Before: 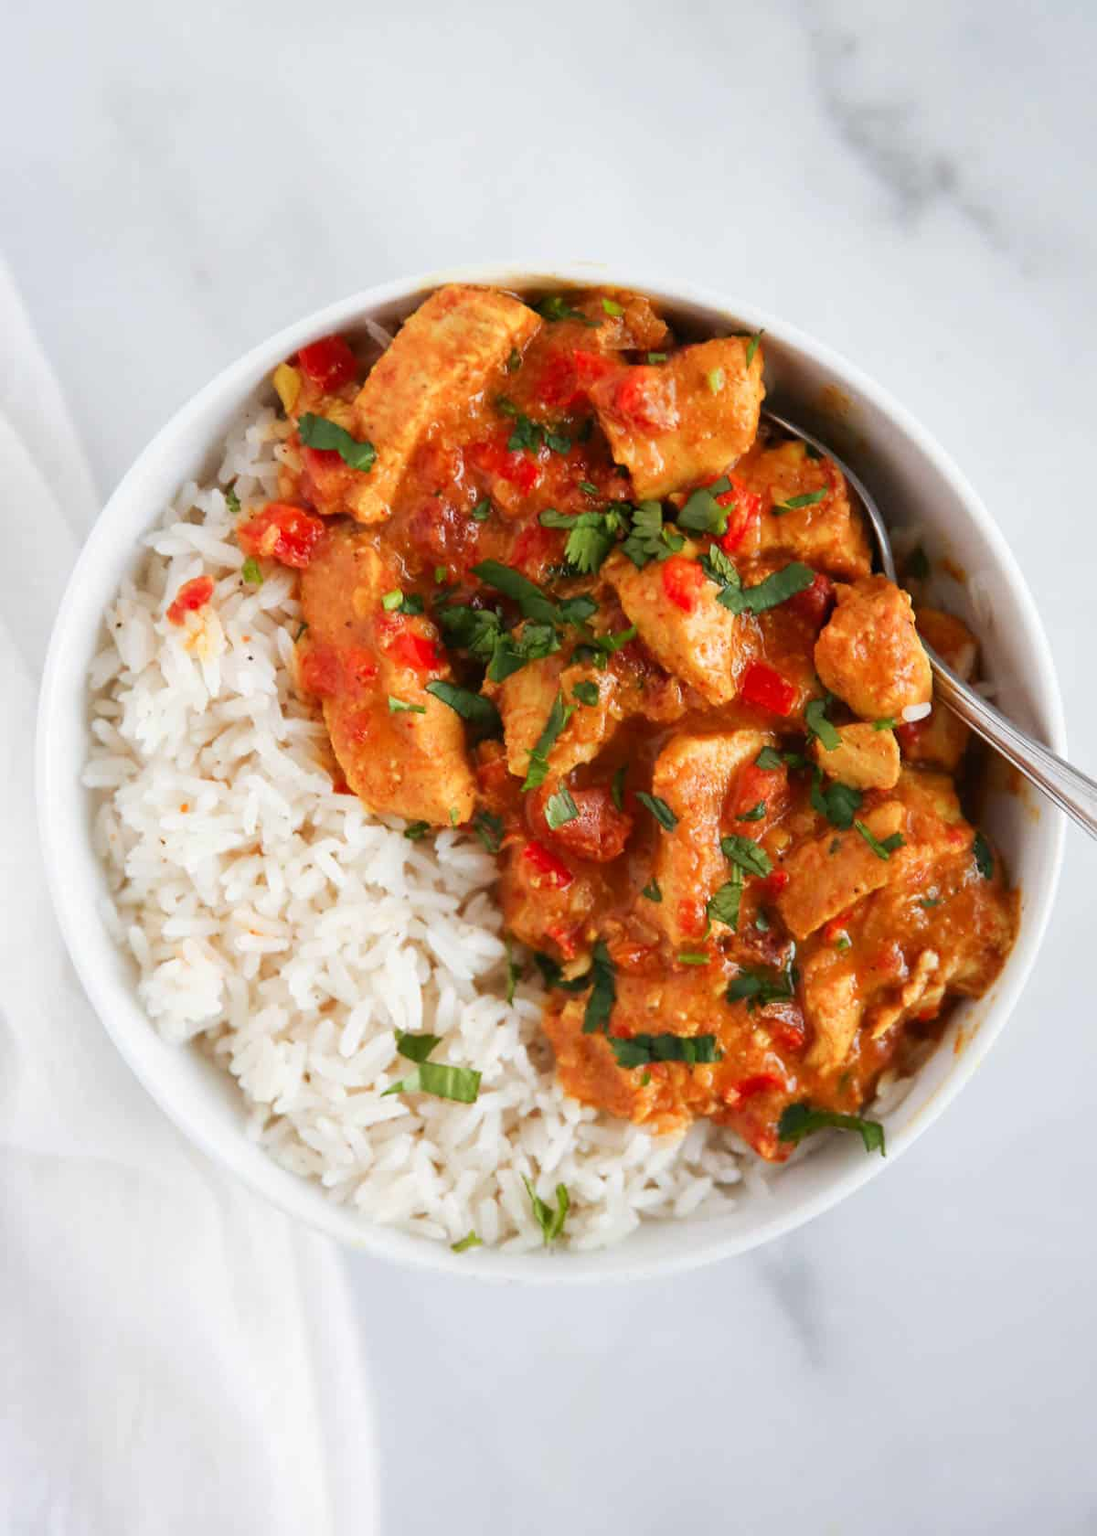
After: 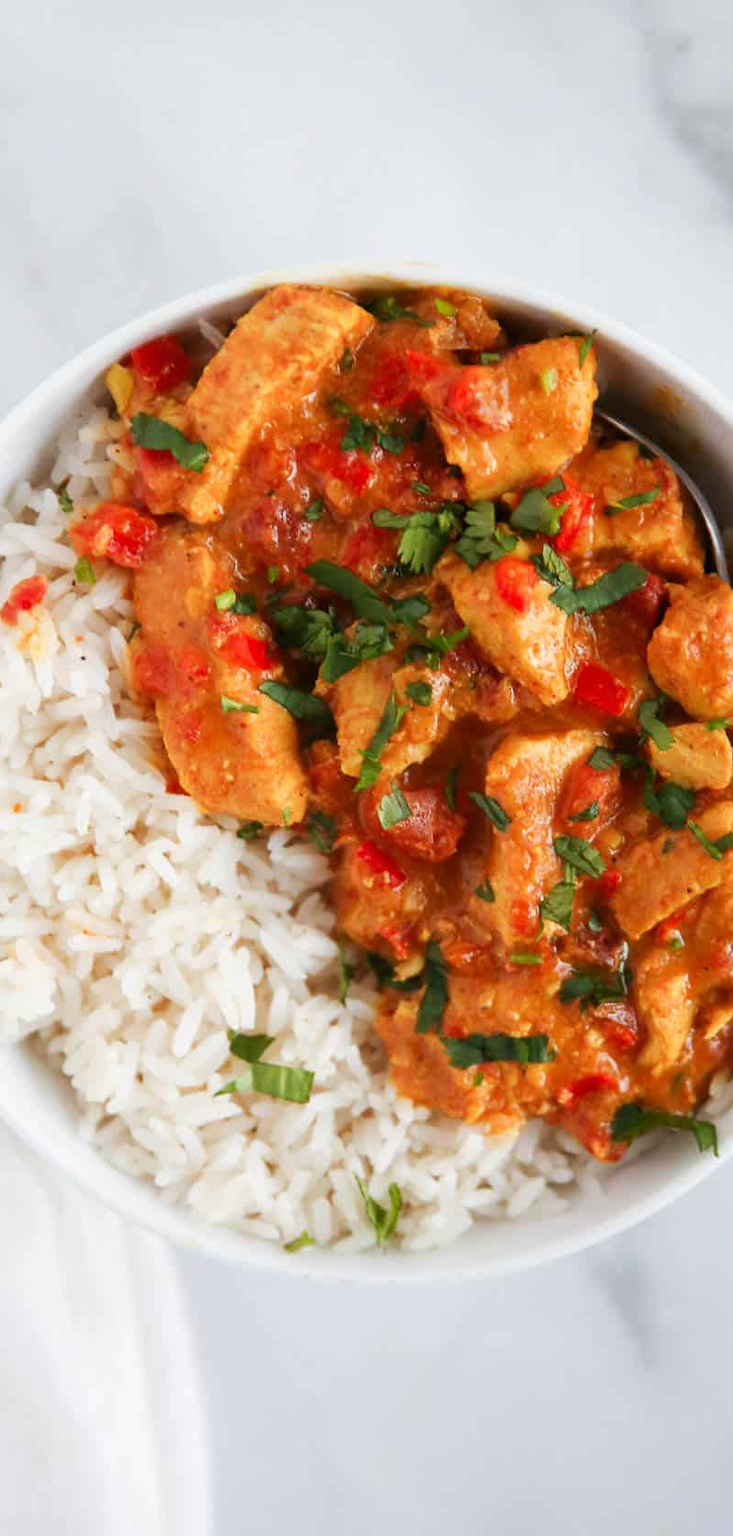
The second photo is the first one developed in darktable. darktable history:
crop and rotate: left 15.289%, right 17.821%
